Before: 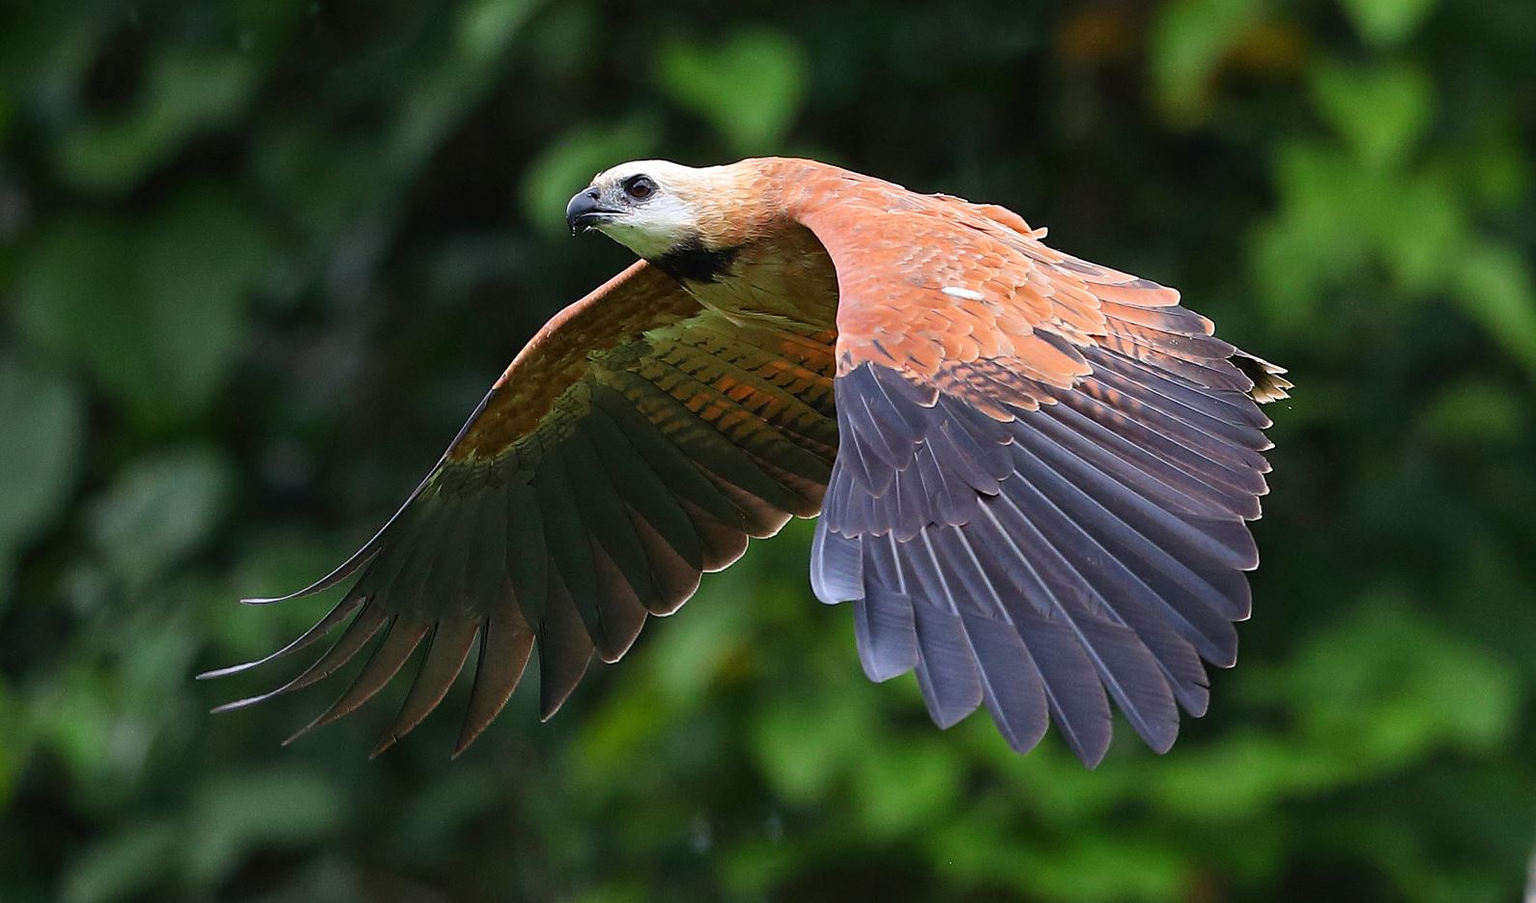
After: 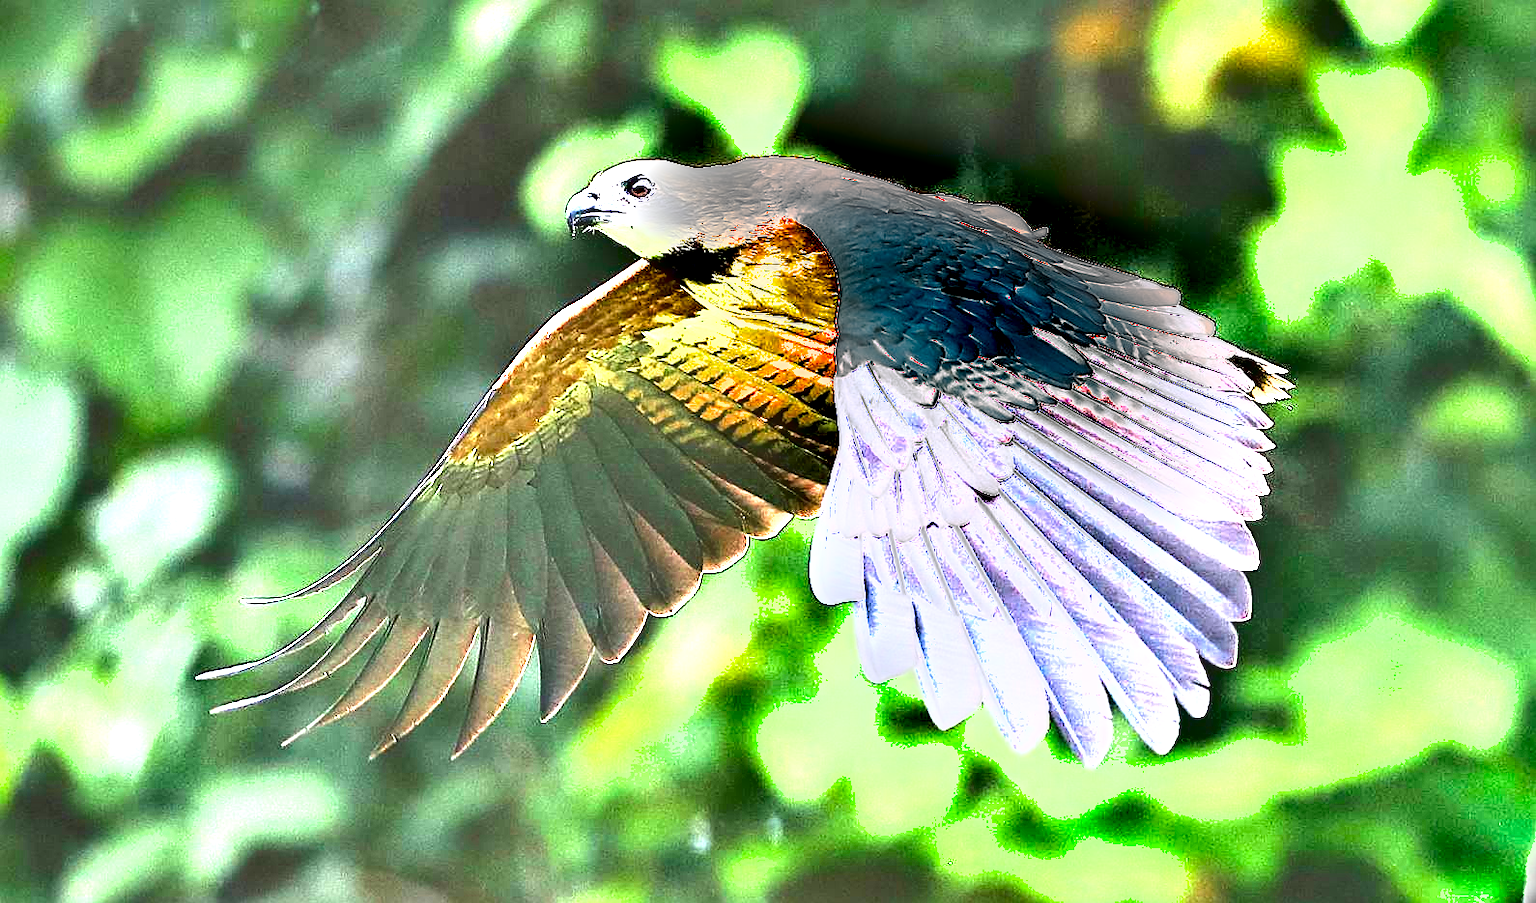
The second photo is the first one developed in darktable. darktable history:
sharpen: on, module defaults
exposure: black level correction 0, exposure 4 EV, compensate exposure bias true, compensate highlight preservation false
shadows and highlights: shadows 22.7, highlights -48.71, soften with gaussian
